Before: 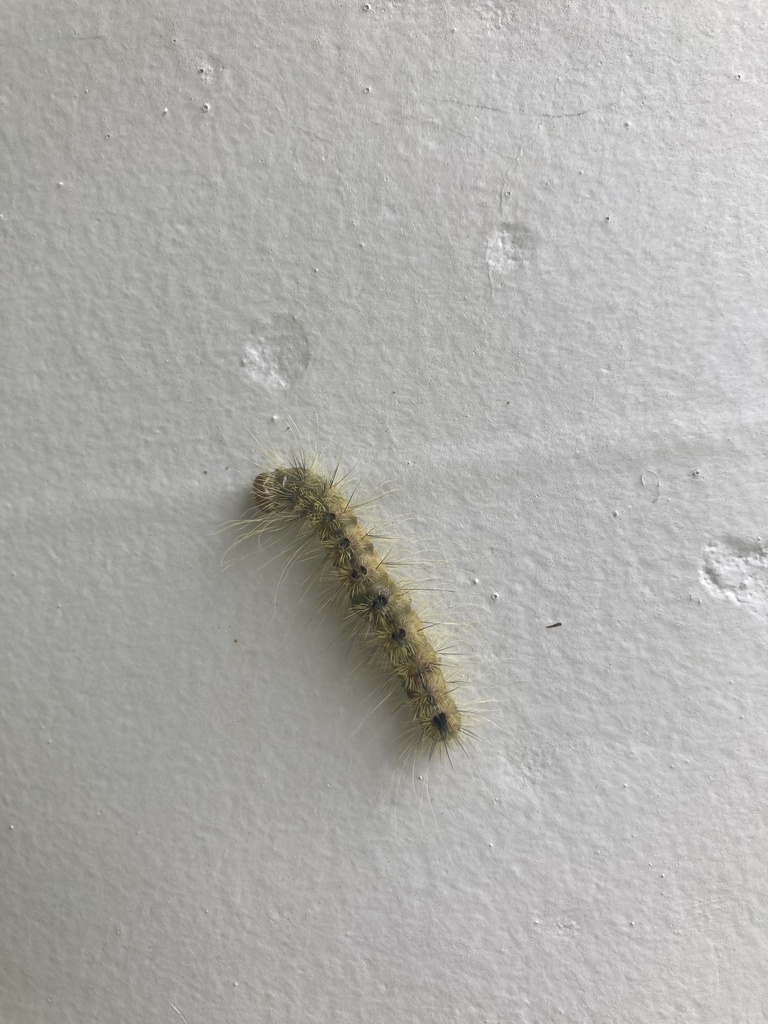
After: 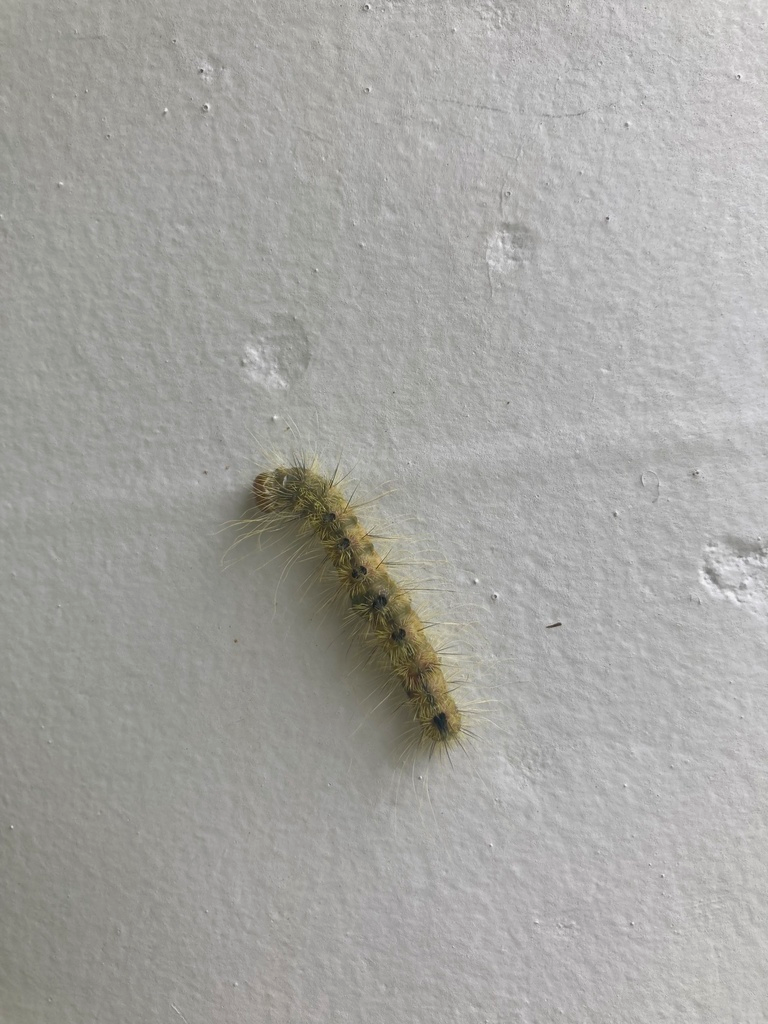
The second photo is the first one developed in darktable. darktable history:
shadows and highlights: radius 121.99, shadows 21.76, white point adjustment -9.55, highlights -13.41, soften with gaussian
levels: levels [0, 0.476, 0.951]
